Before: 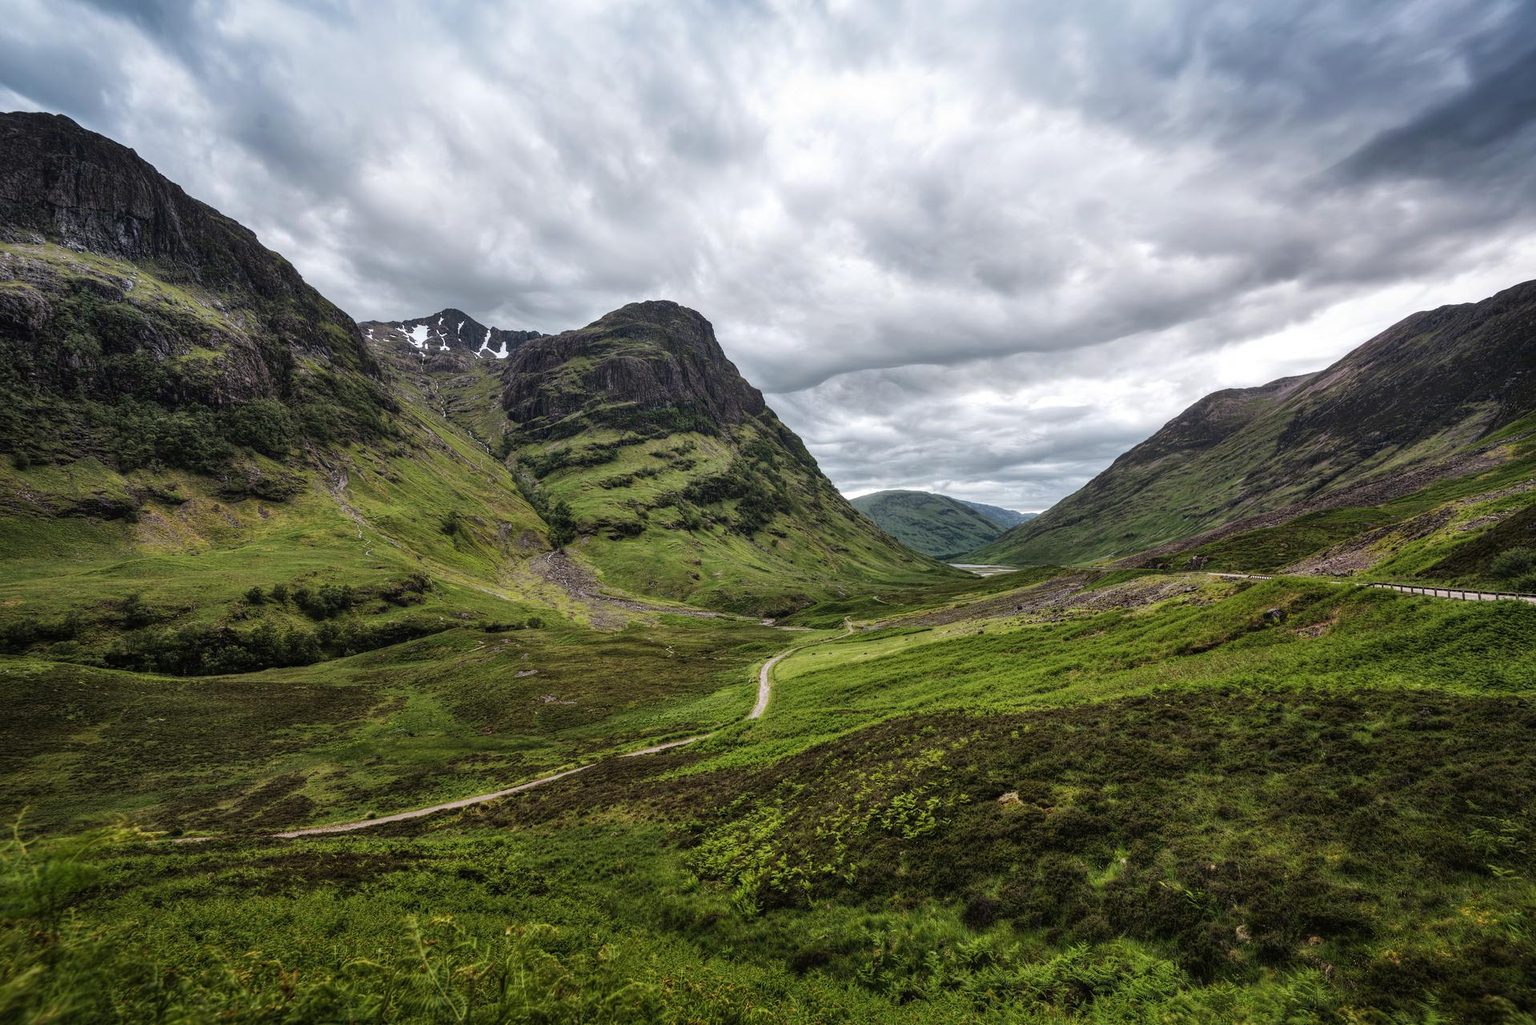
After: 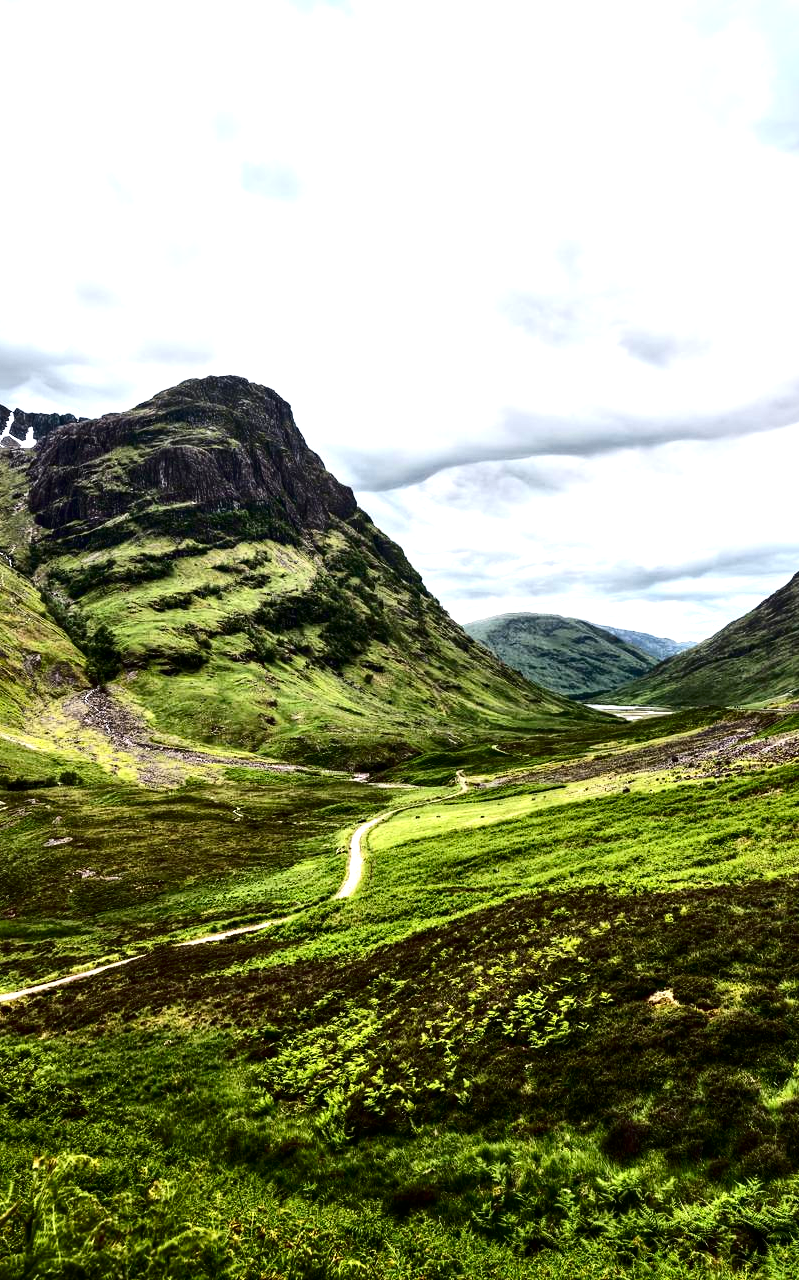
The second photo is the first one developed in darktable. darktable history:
contrast brightness saturation: contrast 0.24, brightness -0.24, saturation 0.14
contrast equalizer: y [[0.535, 0.543, 0.548, 0.548, 0.542, 0.532], [0.5 ×6], [0.5 ×6], [0 ×6], [0 ×6]]
exposure: black level correction 0, exposure 1.1 EV, compensate exposure bias true, compensate highlight preservation false
crop: left 31.229%, right 27.105%
